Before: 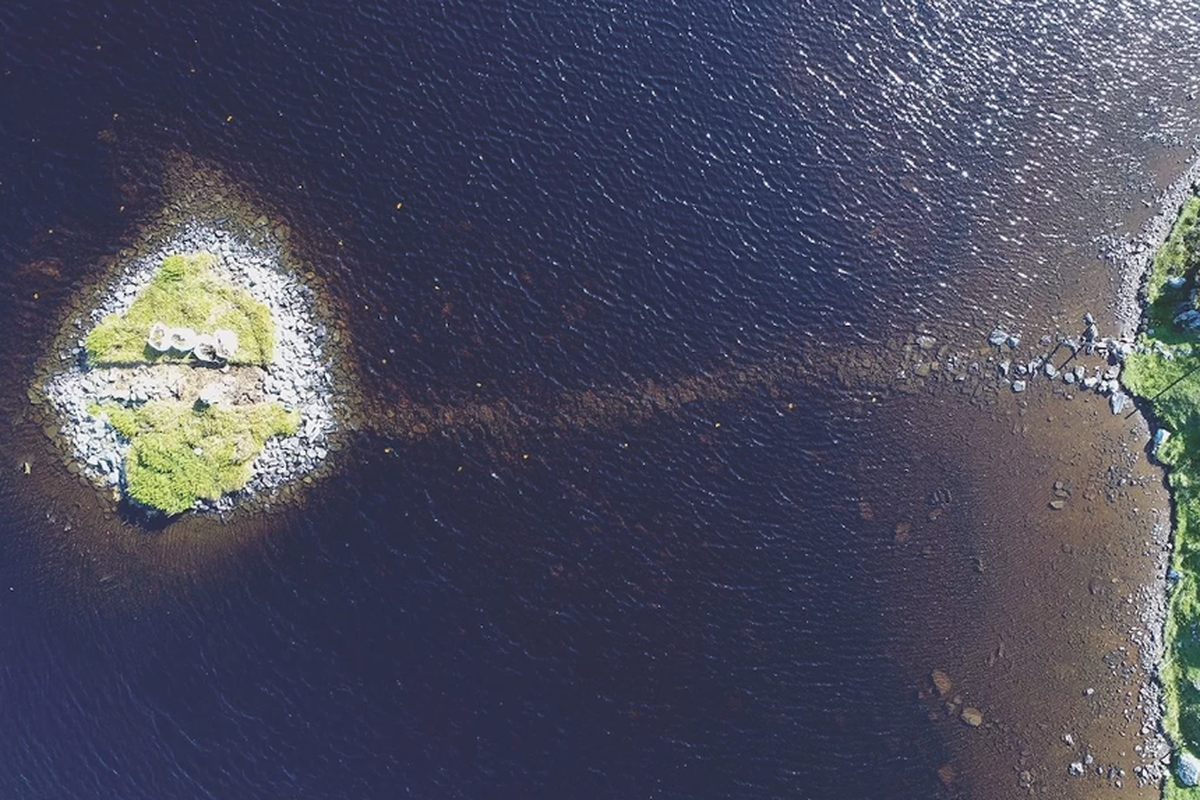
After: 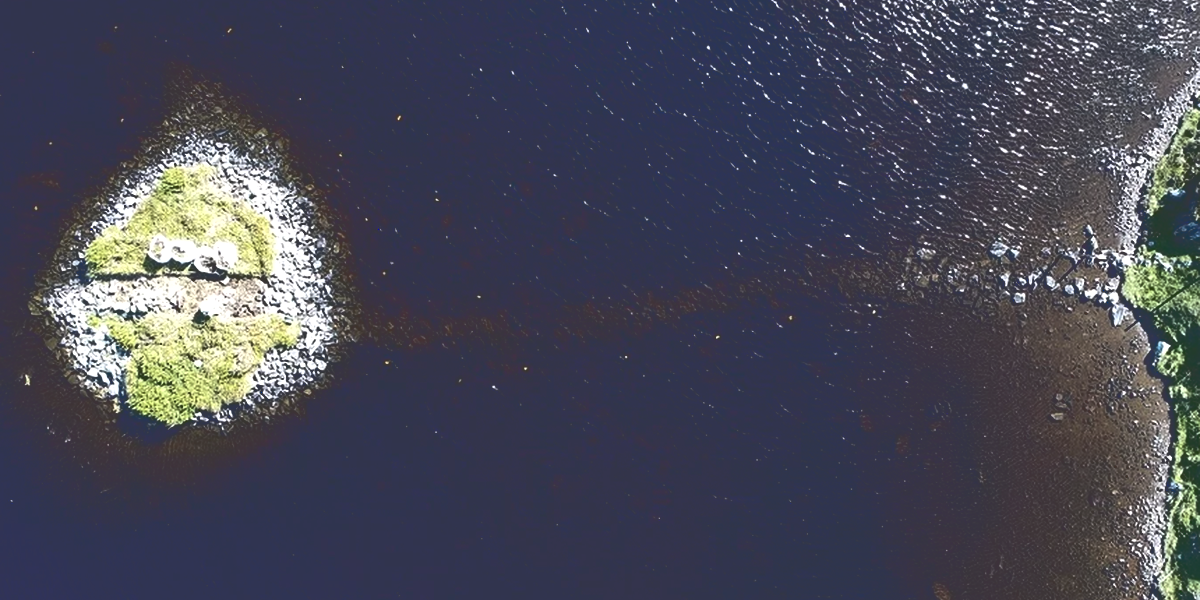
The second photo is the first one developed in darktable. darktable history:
local contrast: highlights 104%, shadows 103%, detail 120%, midtone range 0.2
crop: top 11.024%, bottom 13.909%
base curve: curves: ch0 [(0, 0.036) (0.083, 0.04) (0.804, 1)]
